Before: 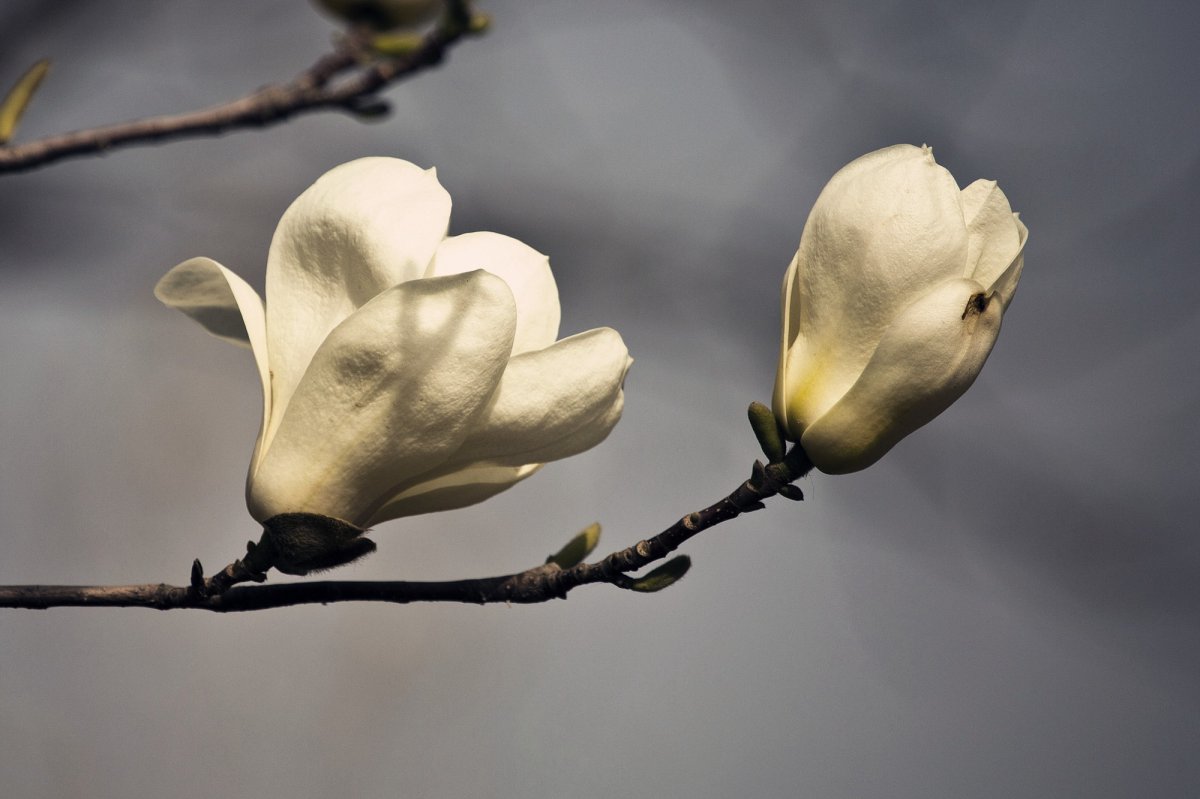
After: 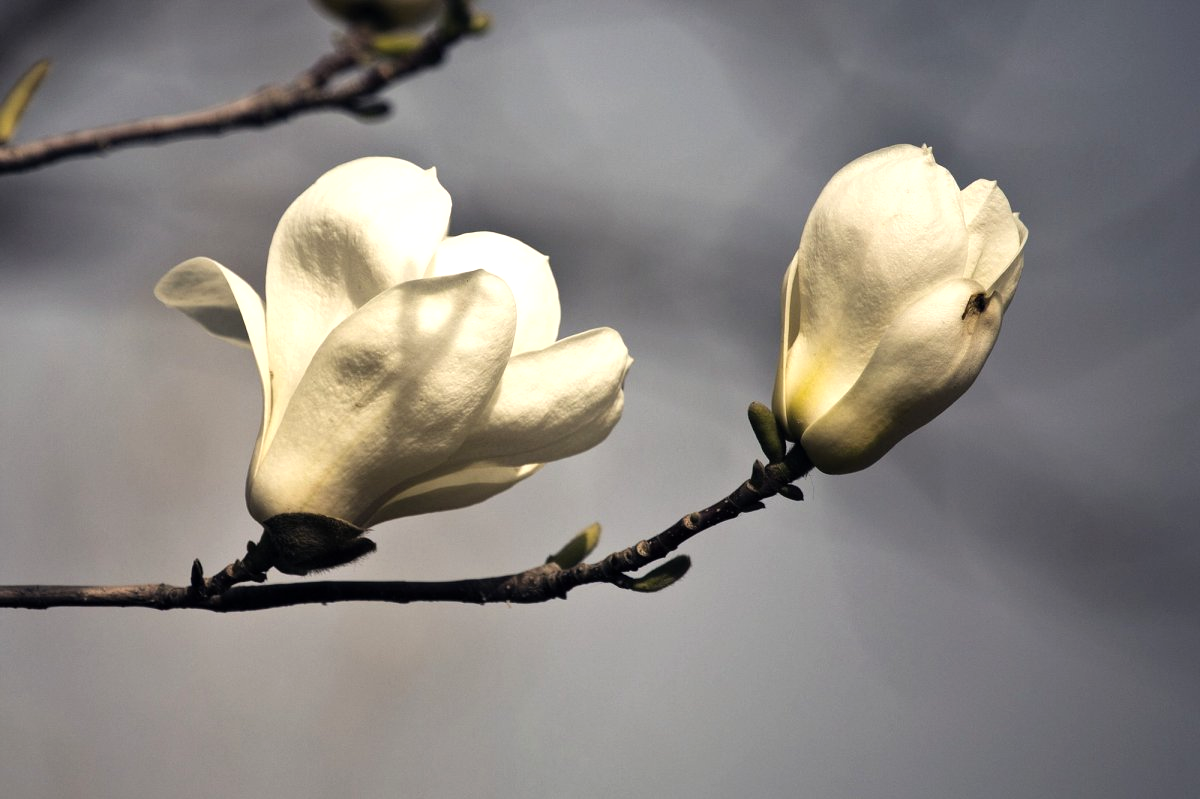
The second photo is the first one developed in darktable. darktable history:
tone equalizer: -8 EV -0.38 EV, -7 EV -0.379 EV, -6 EV -0.295 EV, -5 EV -0.2 EV, -3 EV 0.251 EV, -2 EV 0.326 EV, -1 EV 0.39 EV, +0 EV 0.445 EV
